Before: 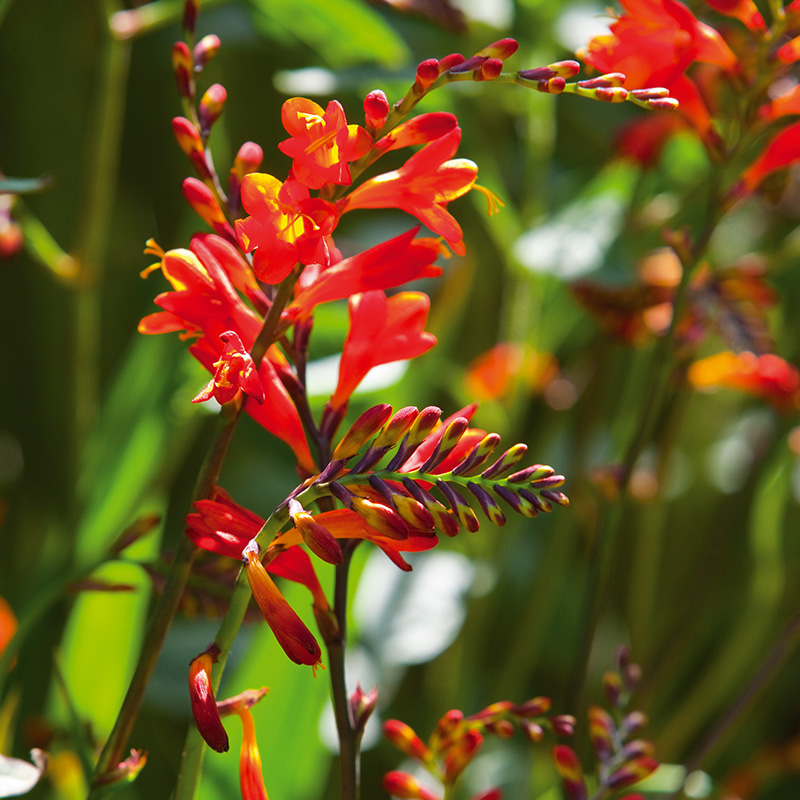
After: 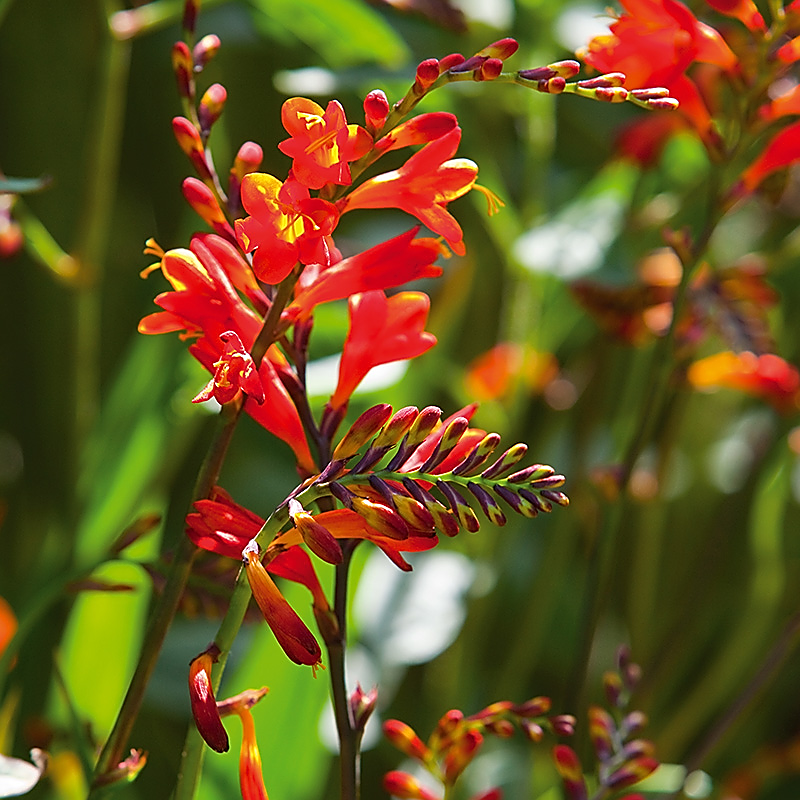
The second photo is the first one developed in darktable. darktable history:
sharpen: radius 1.4, amount 1.25, threshold 0.7
white balance: red 1, blue 1
